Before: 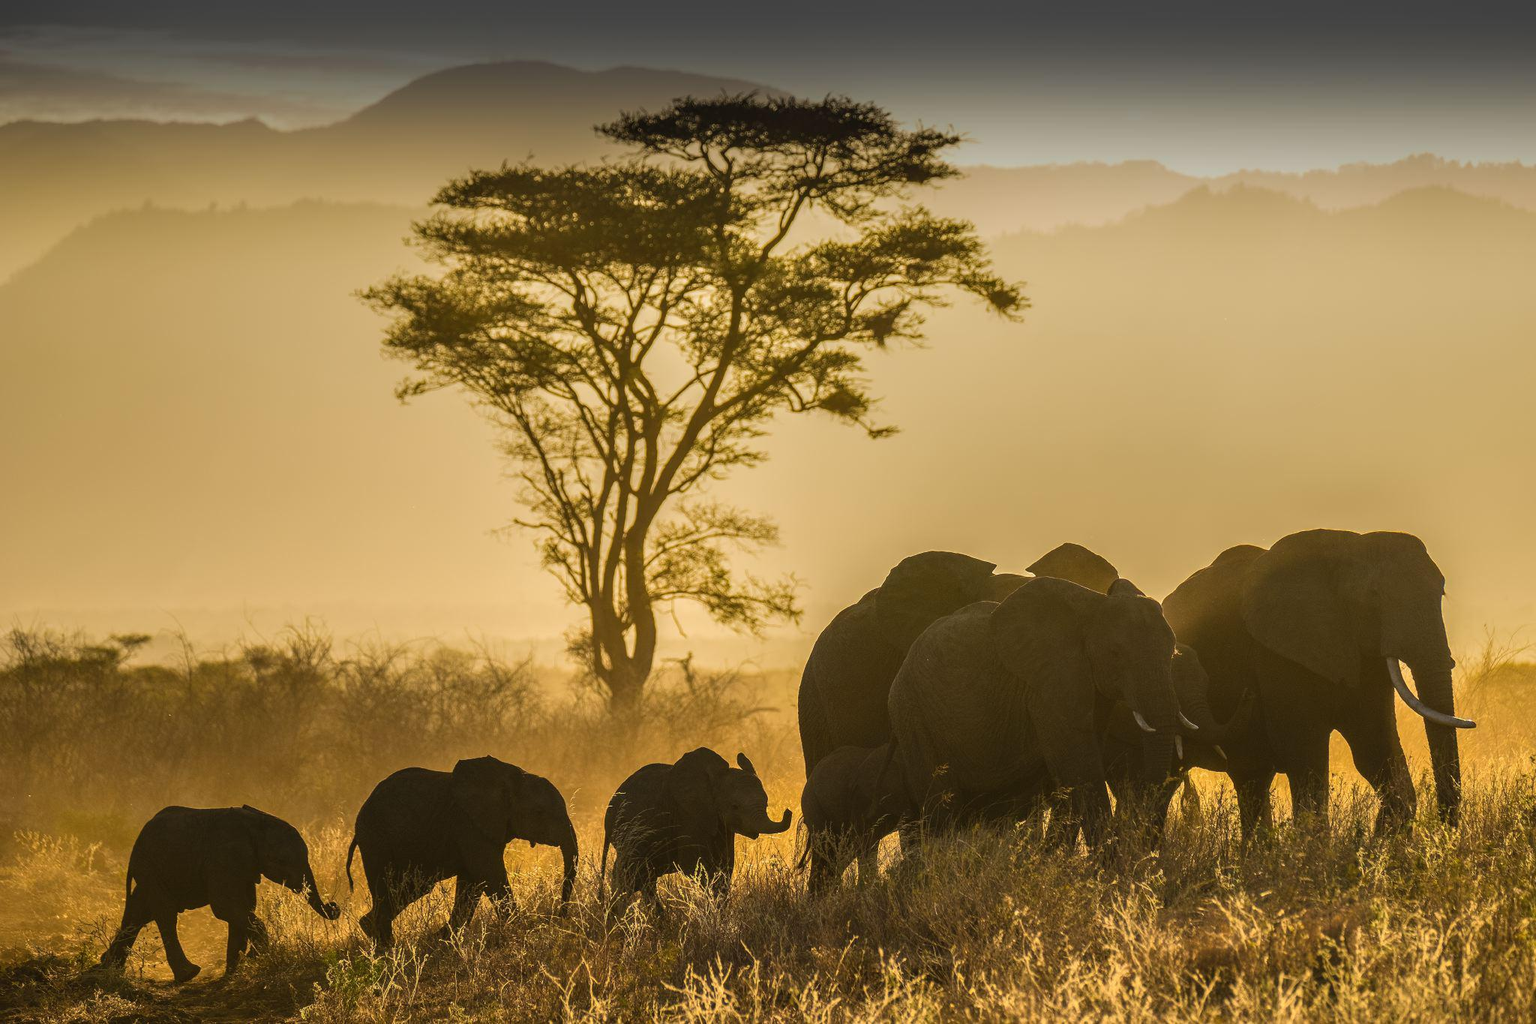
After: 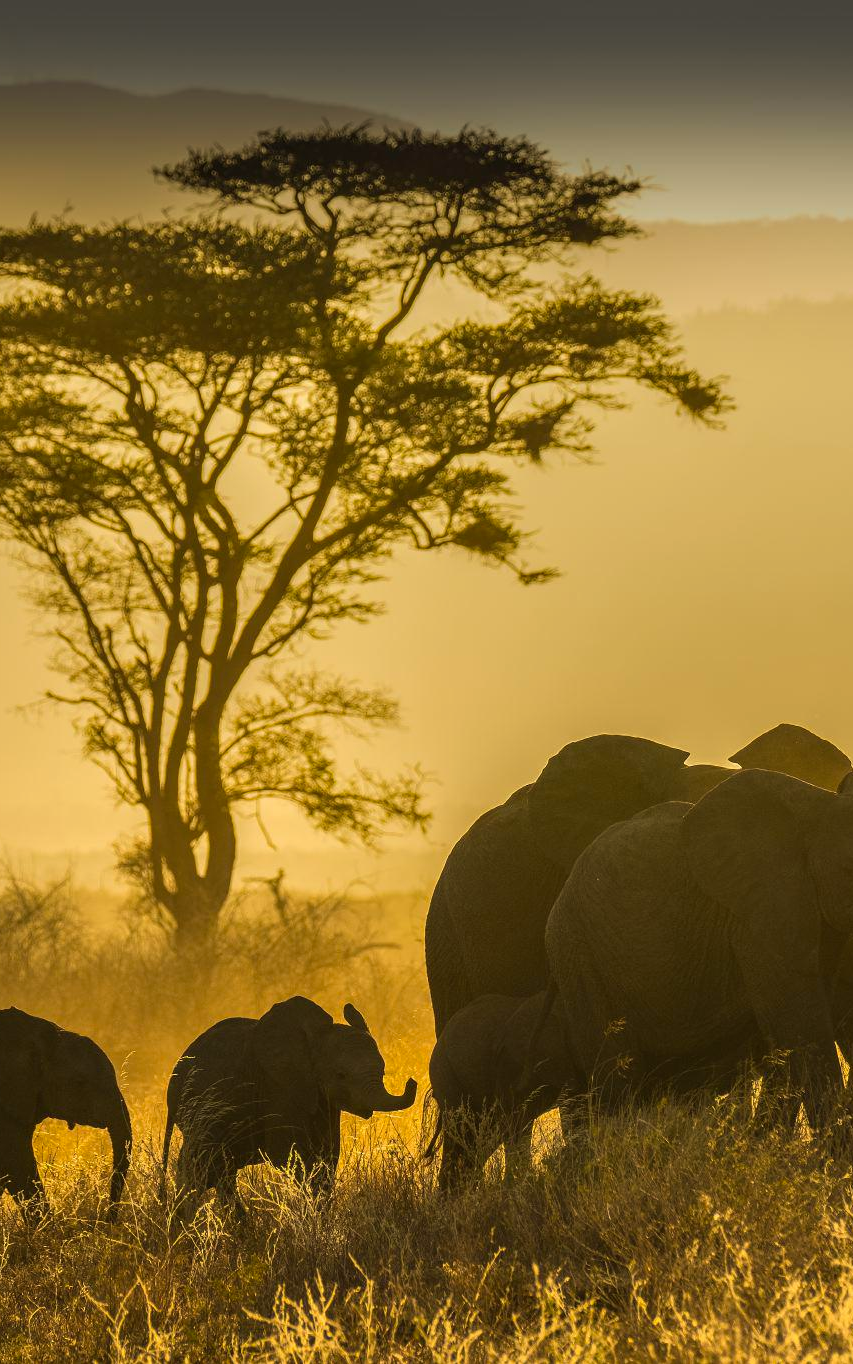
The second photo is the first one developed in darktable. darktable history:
exposure: compensate highlight preservation false
crop: left 31.229%, right 27.105%
color correction: highlights a* 1.39, highlights b* 17.83
